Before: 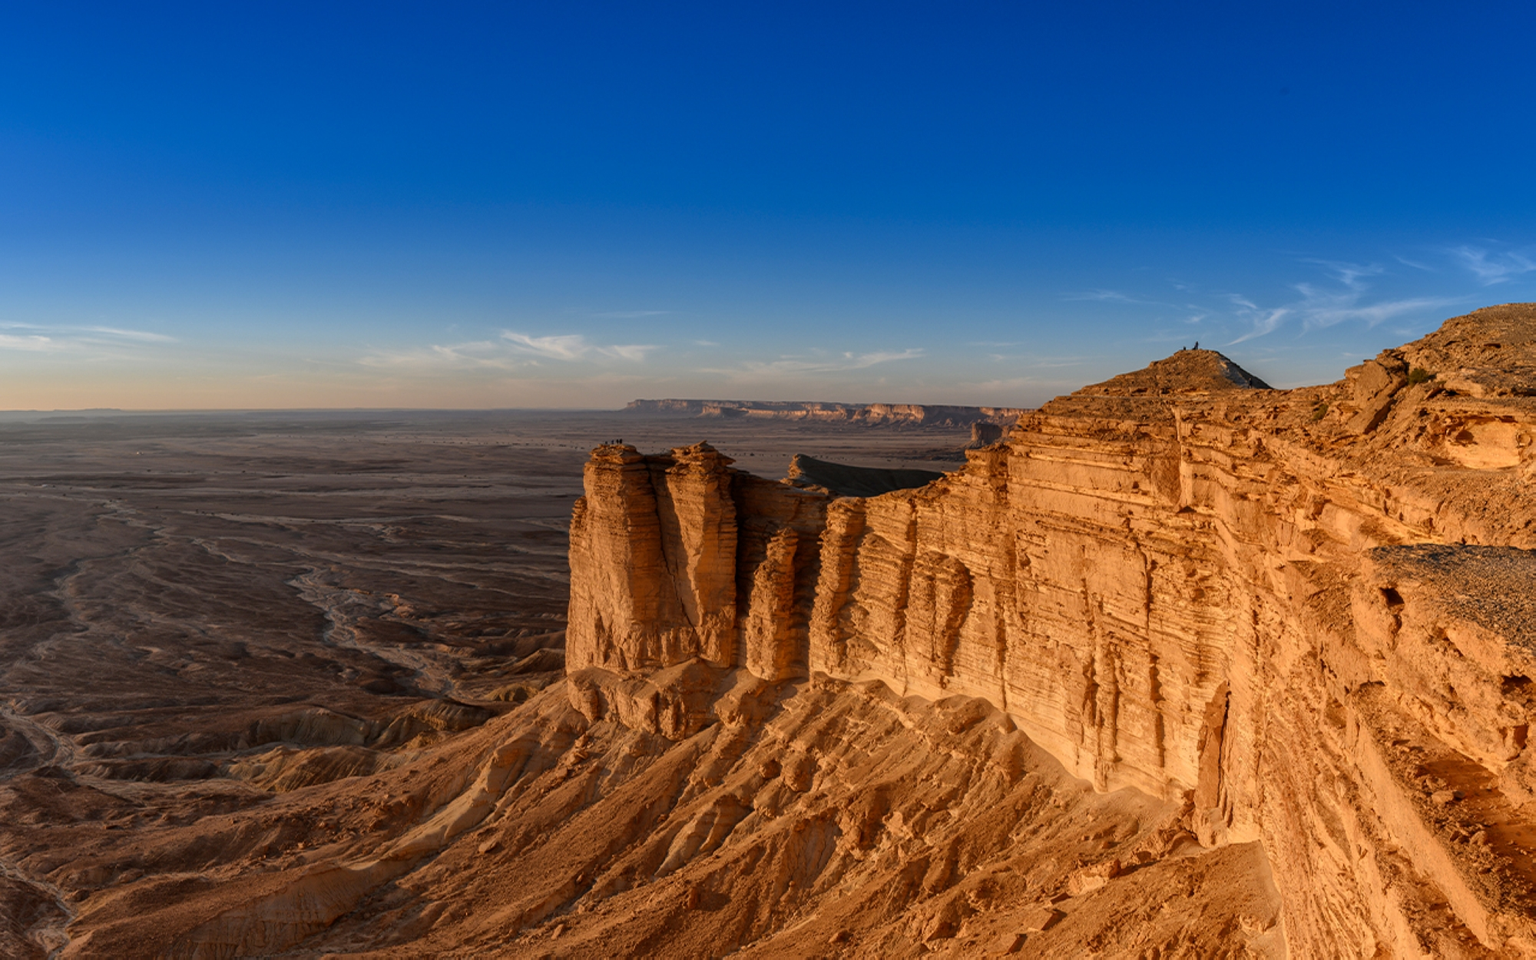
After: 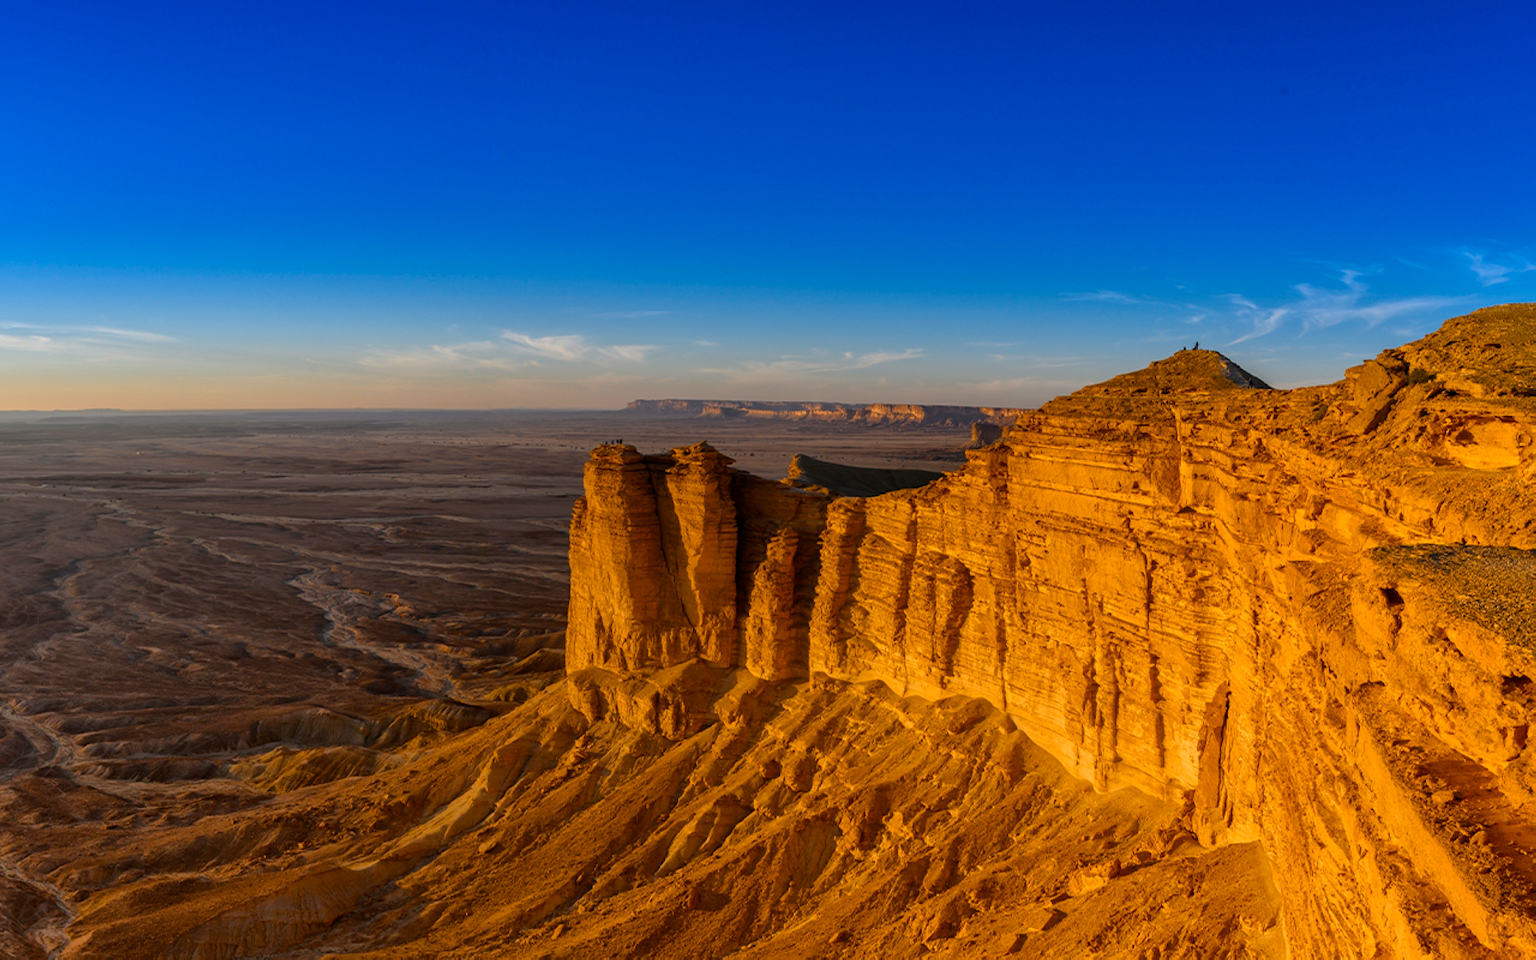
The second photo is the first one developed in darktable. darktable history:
color balance rgb: linear chroma grading › global chroma 15.138%, perceptual saturation grading › global saturation 25.558%
